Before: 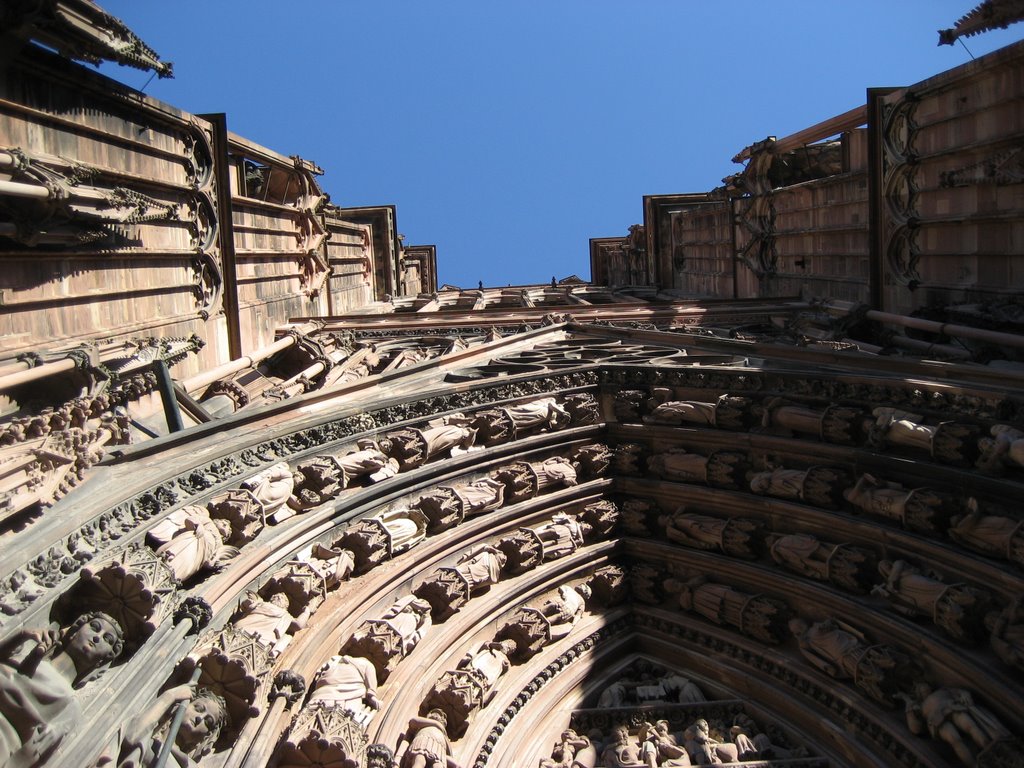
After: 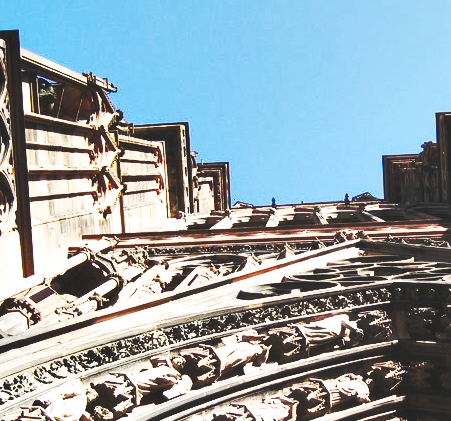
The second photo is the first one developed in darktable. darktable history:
base curve: curves: ch0 [(0, 0.015) (0.085, 0.116) (0.134, 0.298) (0.19, 0.545) (0.296, 0.764) (0.599, 0.982) (1, 1)], preserve colors none
tone equalizer: on, module defaults
crop: left 20.248%, top 10.86%, right 35.675%, bottom 34.321%
shadows and highlights: shadows 5, soften with gaussian
